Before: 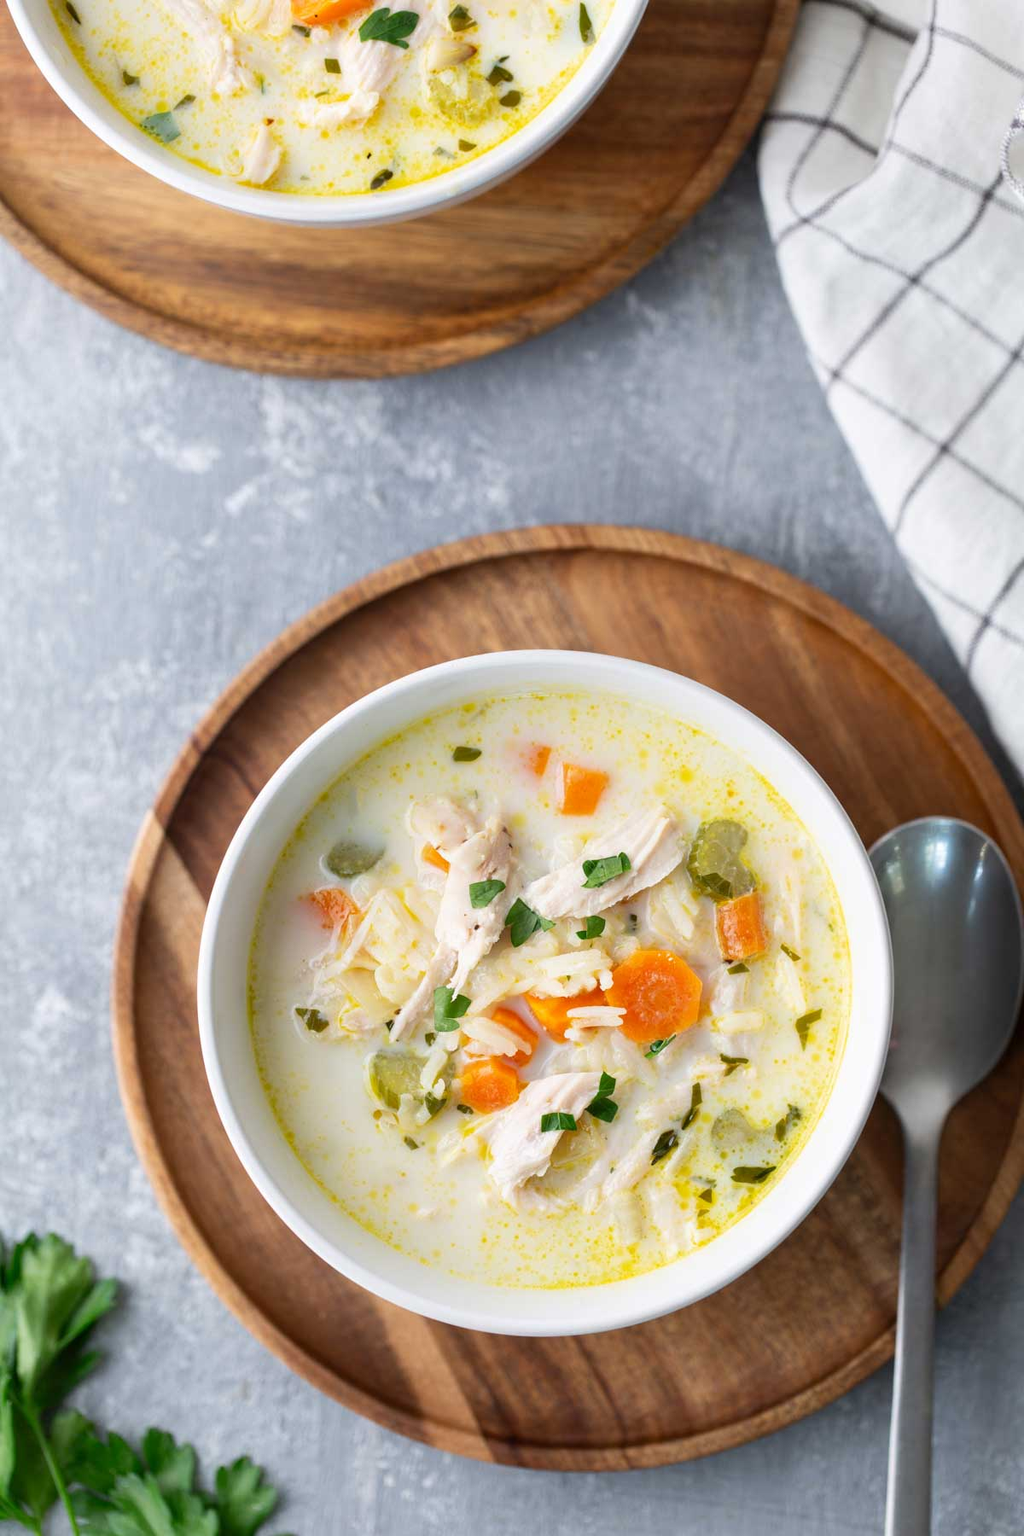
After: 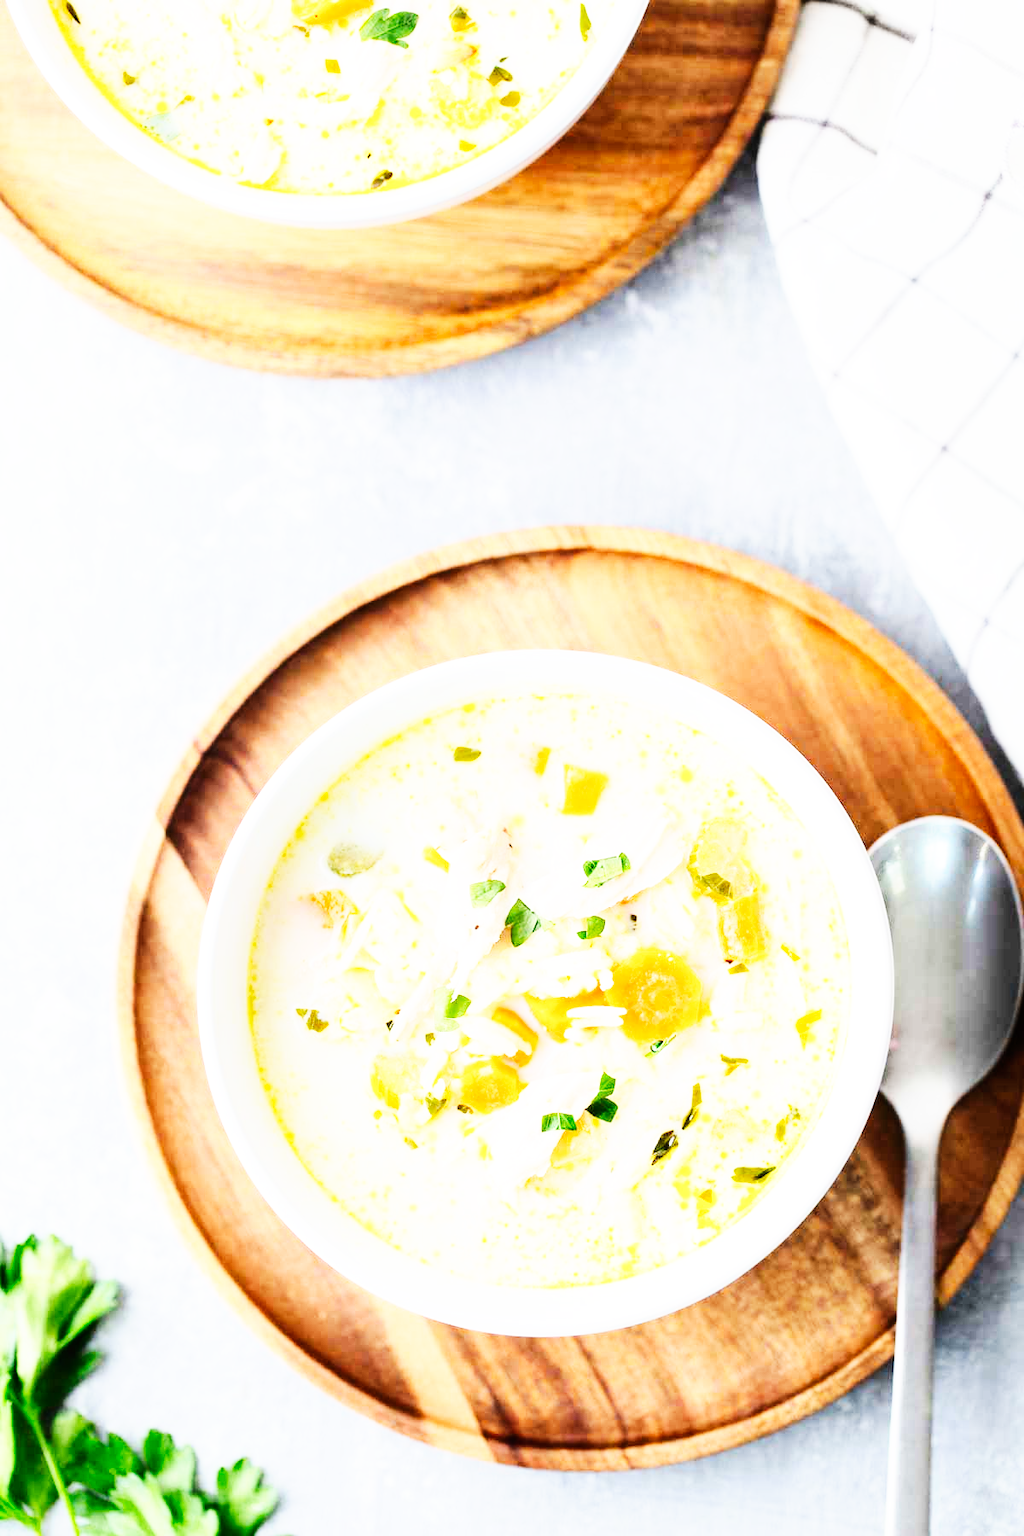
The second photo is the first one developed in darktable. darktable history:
tone equalizer: -7 EV 0.148 EV, -6 EV 0.598 EV, -5 EV 1.13 EV, -4 EV 1.29 EV, -3 EV 1.12 EV, -2 EV 0.6 EV, -1 EV 0.15 EV, edges refinement/feathering 500, mask exposure compensation -1.57 EV, preserve details no
base curve: curves: ch0 [(0, 0) (0.007, 0.004) (0.027, 0.03) (0.046, 0.07) (0.207, 0.54) (0.442, 0.872) (0.673, 0.972) (1, 1)], preserve colors none
